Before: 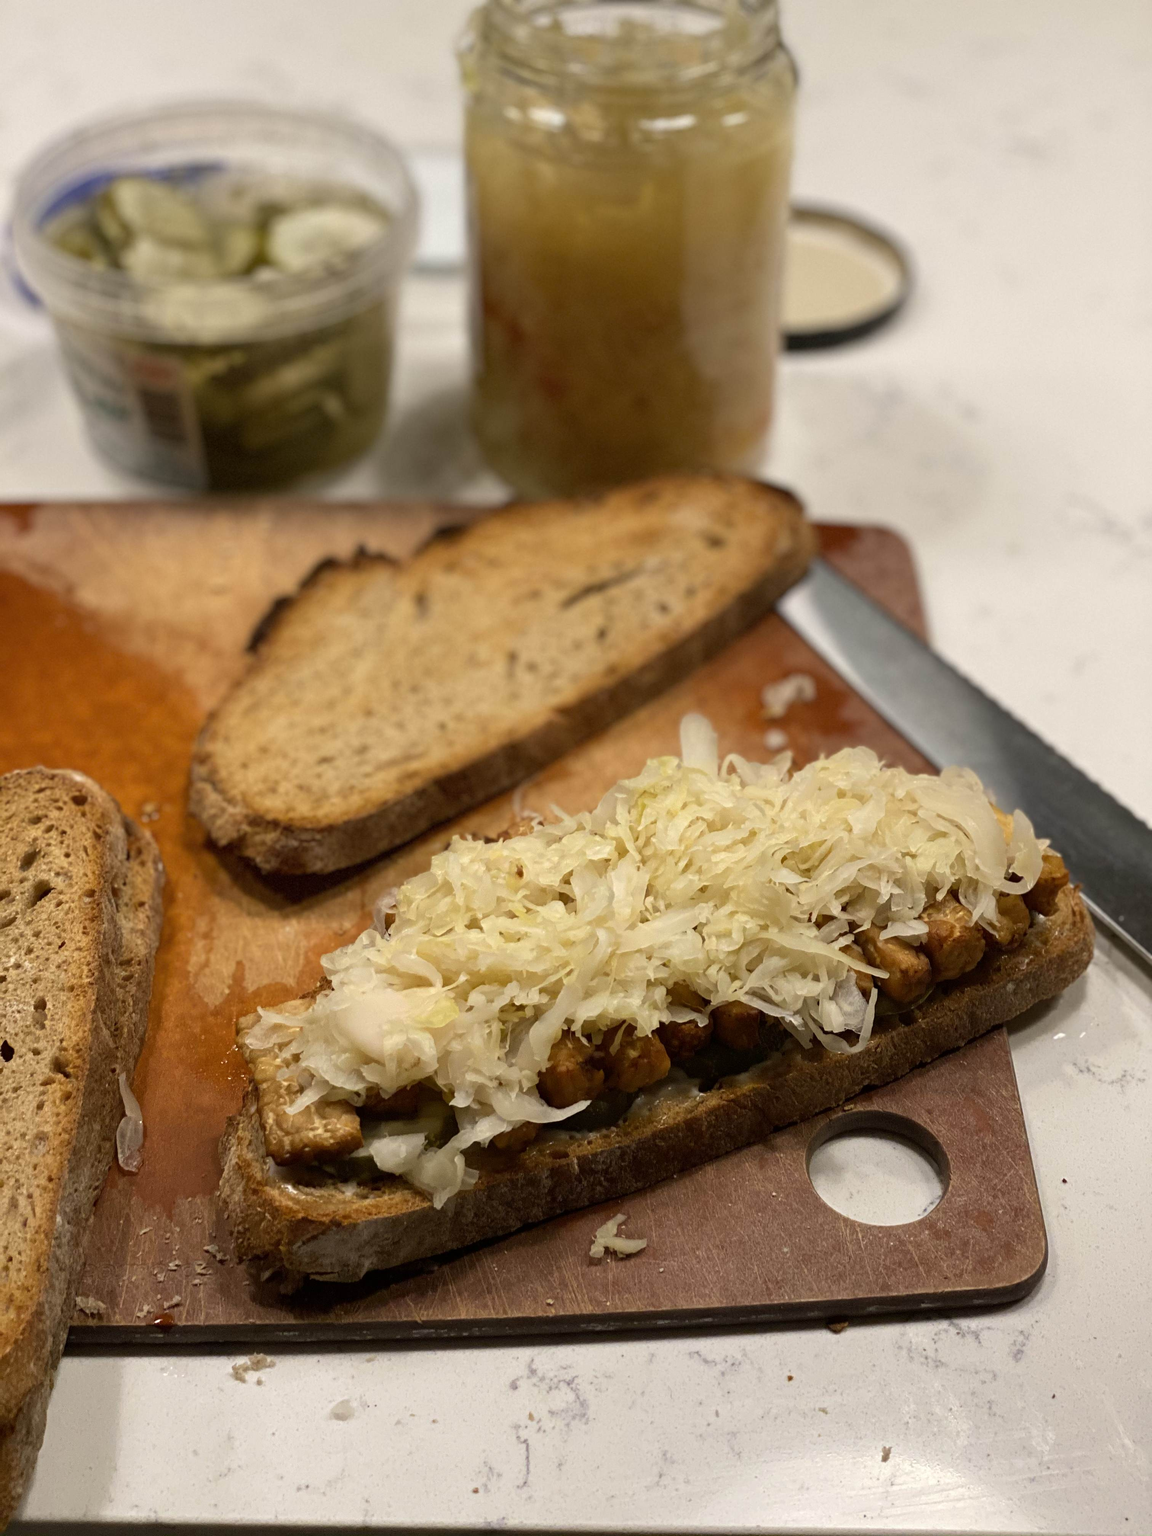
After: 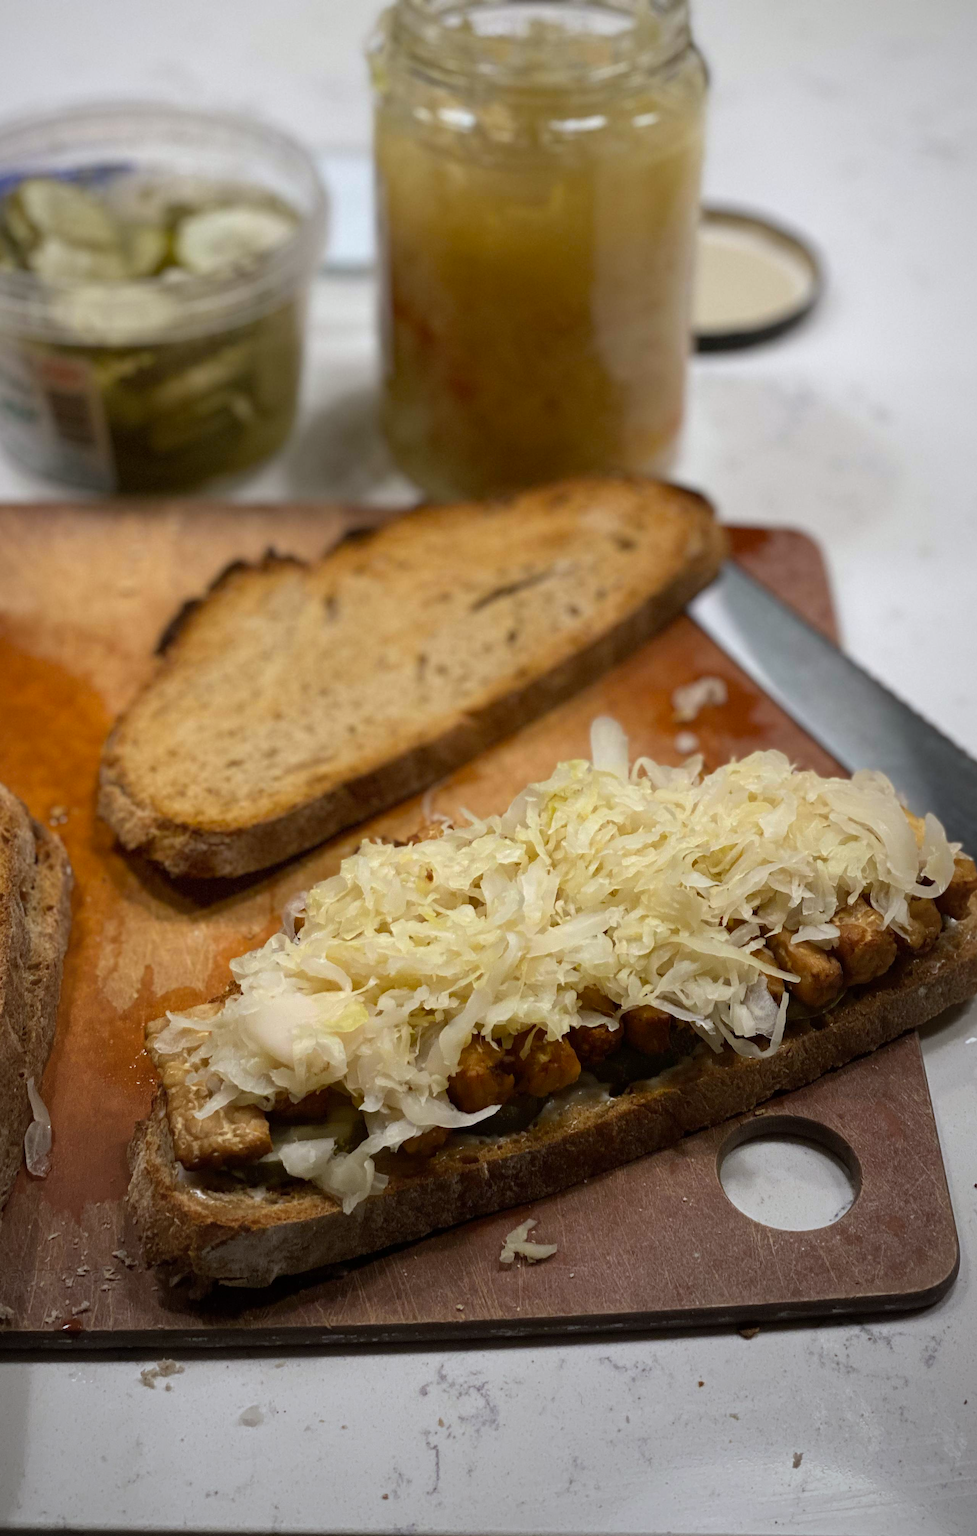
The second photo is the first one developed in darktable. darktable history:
crop: left 8.026%, right 7.374%
white balance: red 0.954, blue 1.079
vignetting: fall-off start 72.14%, fall-off radius 108.07%, brightness -0.713, saturation -0.488, center (-0.054, -0.359), width/height ratio 0.729
